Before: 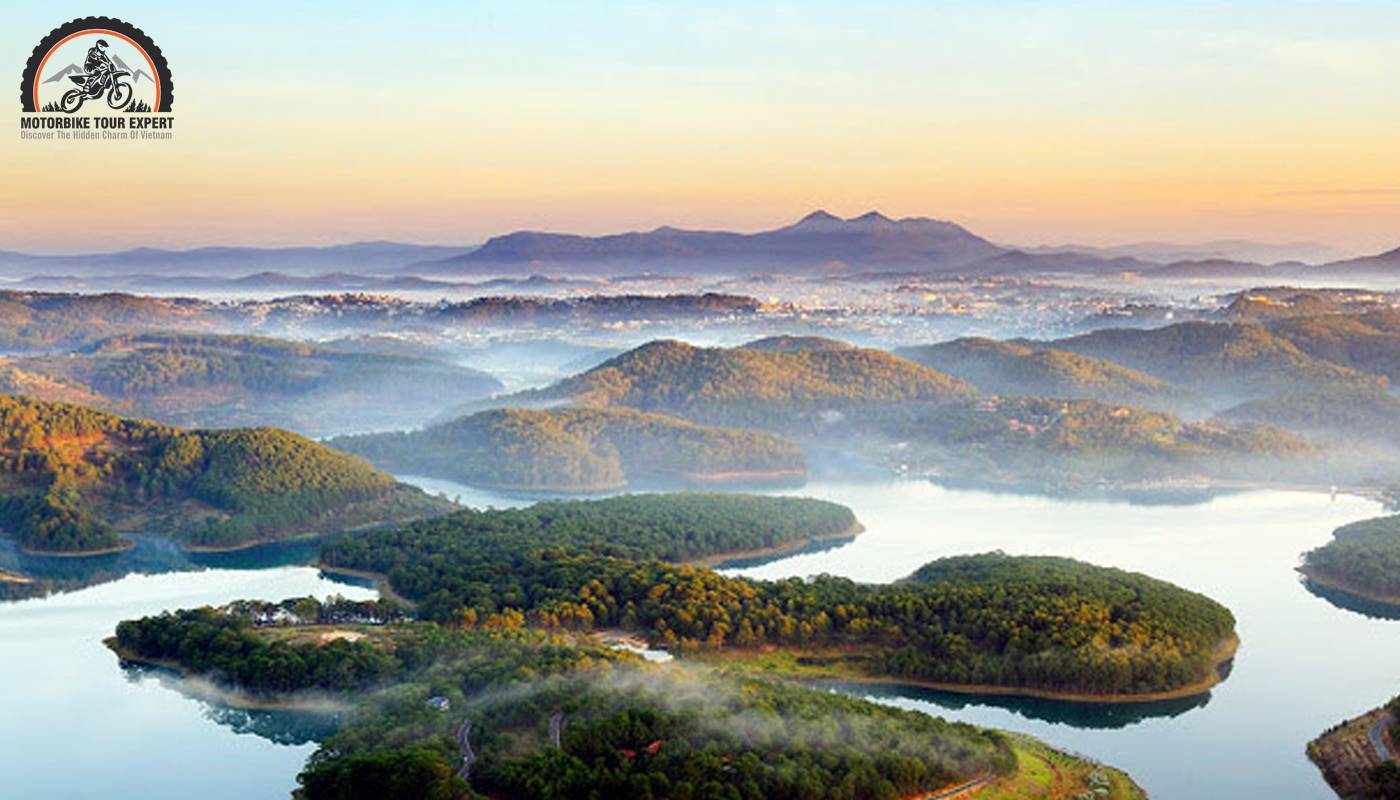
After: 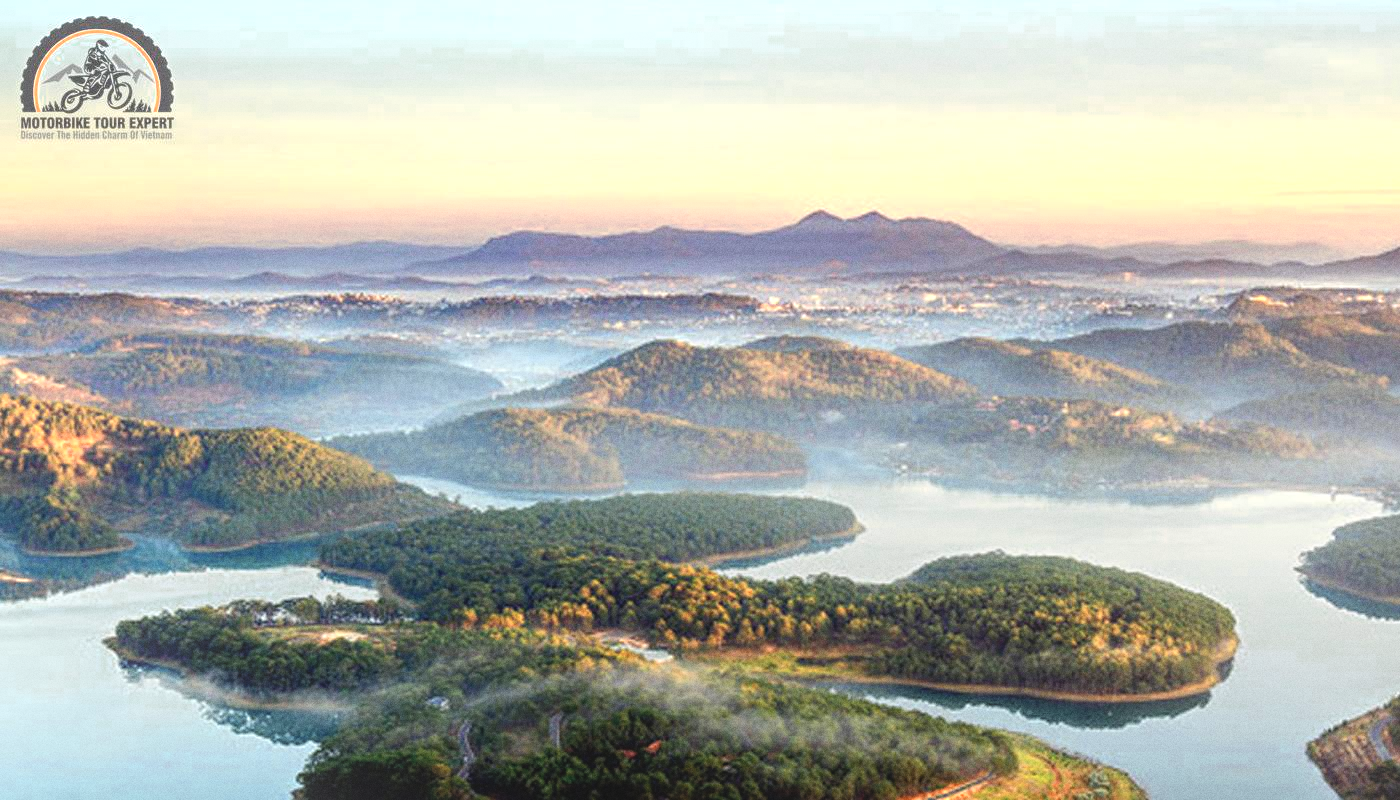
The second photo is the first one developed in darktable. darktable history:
color zones: curves: ch0 [(0.018, 0.548) (0.197, 0.654) (0.425, 0.447) (0.605, 0.658) (0.732, 0.579)]; ch1 [(0.105, 0.531) (0.224, 0.531) (0.386, 0.39) (0.618, 0.456) (0.732, 0.456) (0.956, 0.421)]; ch2 [(0.039, 0.583) (0.215, 0.465) (0.399, 0.544) (0.465, 0.548) (0.614, 0.447) (0.724, 0.43) (0.882, 0.623) (0.956, 0.632)]
local contrast: highlights 73%, shadows 15%, midtone range 0.197
grain: on, module defaults
